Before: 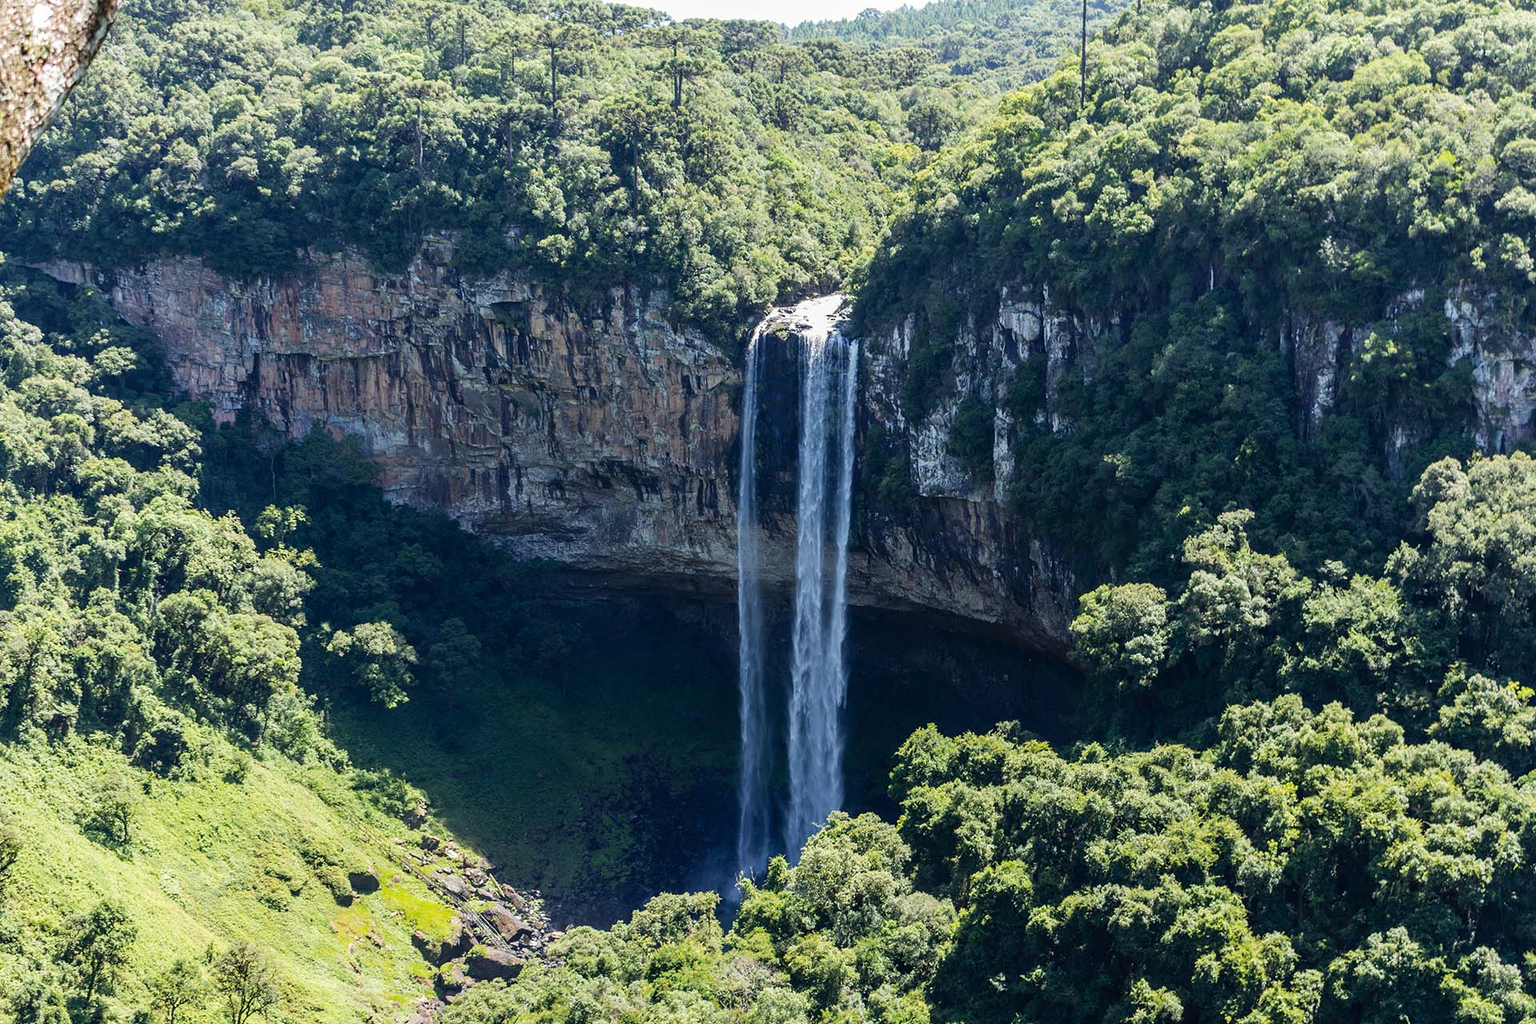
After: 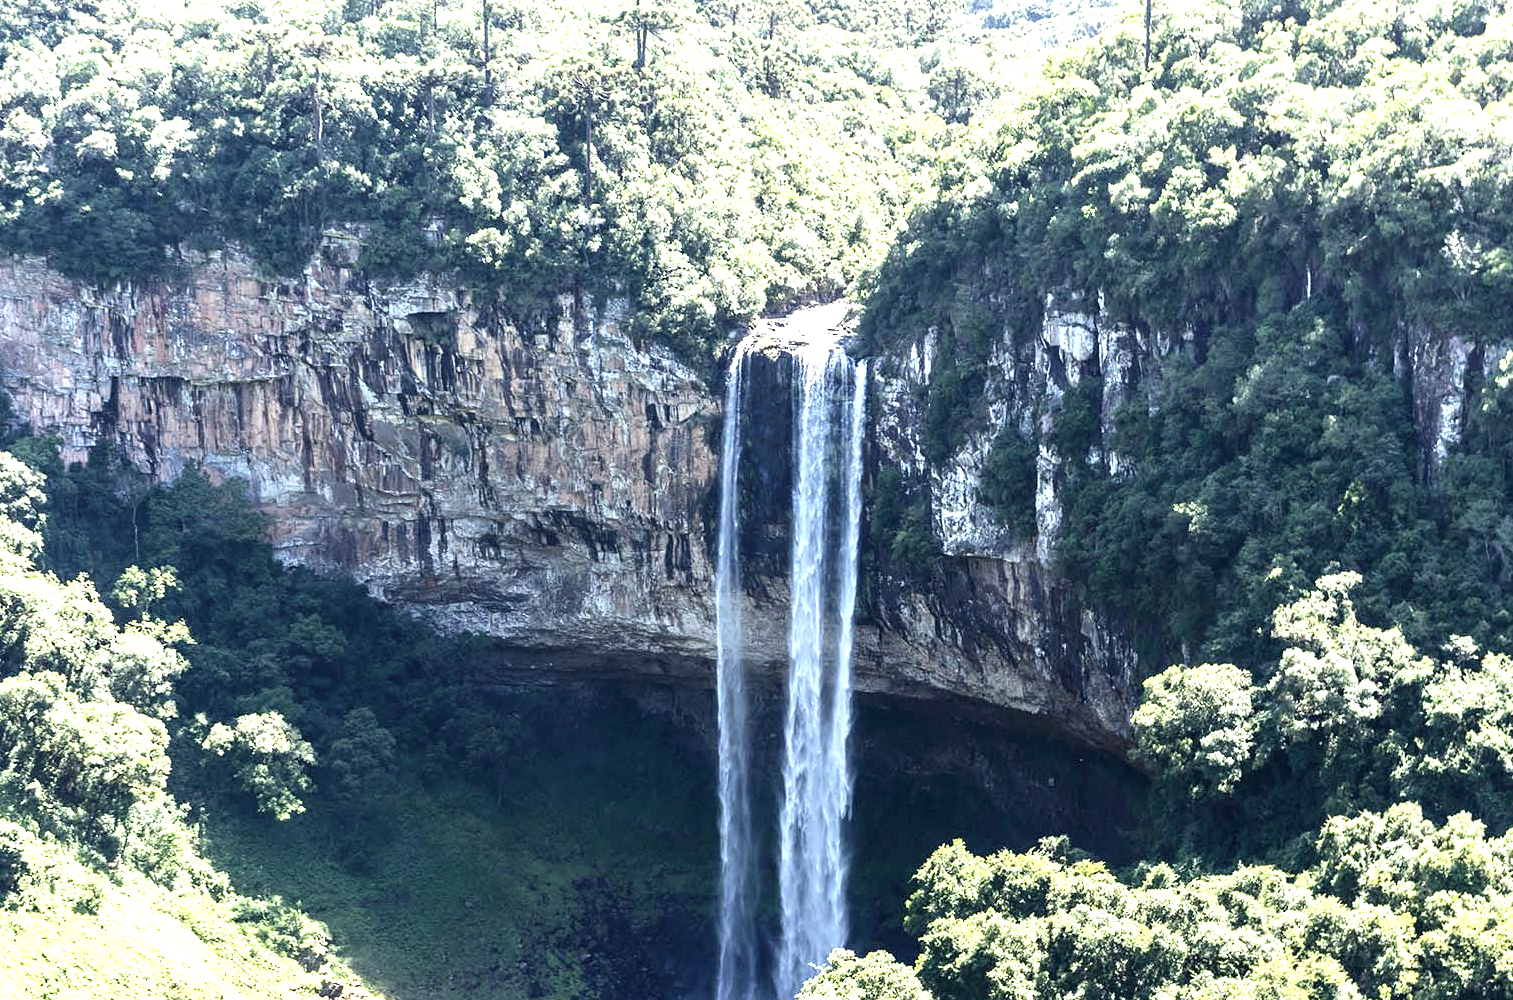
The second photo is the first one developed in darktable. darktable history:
crop and rotate: left 10.77%, top 5.1%, right 10.41%, bottom 16.76%
exposure: black level correction 0.001, exposure 1.646 EV, compensate exposure bias true, compensate highlight preservation false
contrast brightness saturation: contrast 0.1, saturation -0.3
